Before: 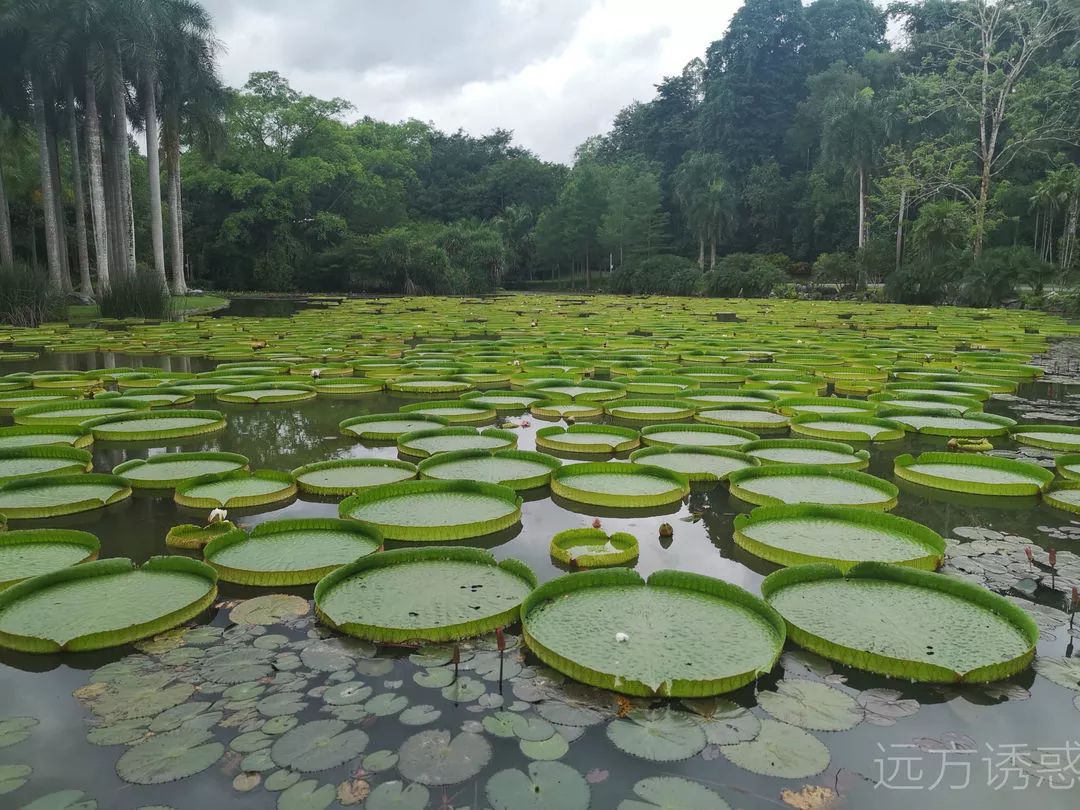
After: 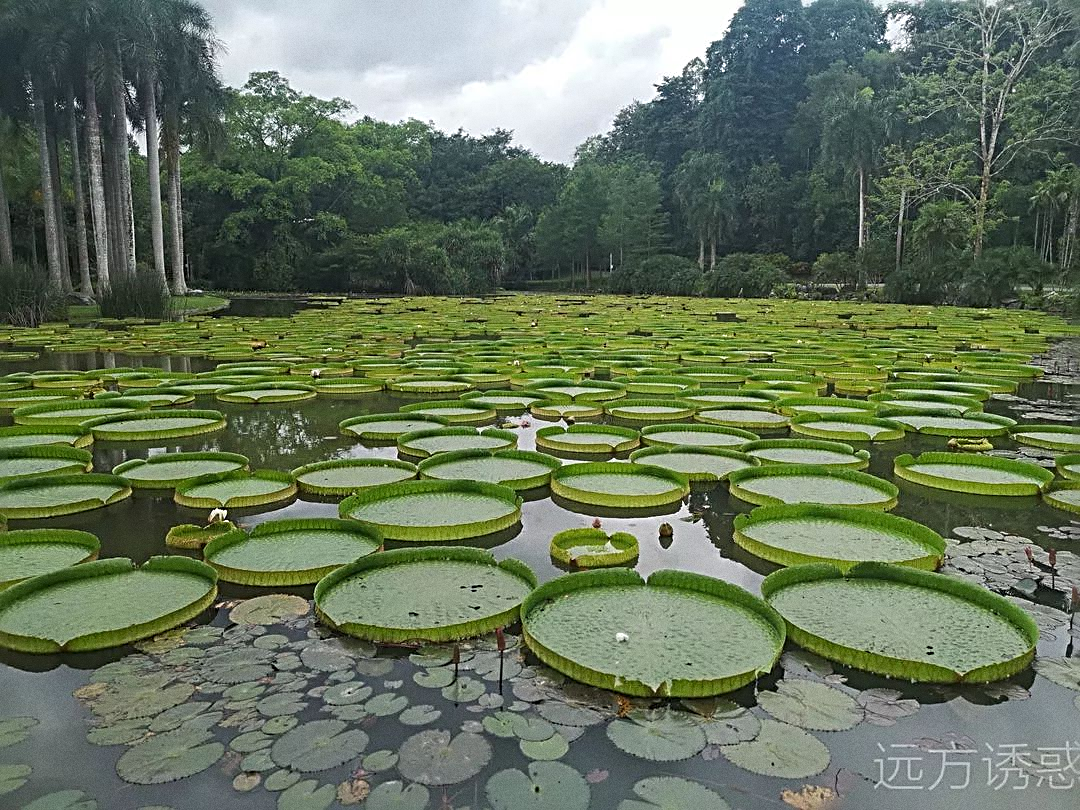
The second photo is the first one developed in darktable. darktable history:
sharpen: radius 3.025, amount 0.757
grain: coarseness 0.09 ISO
